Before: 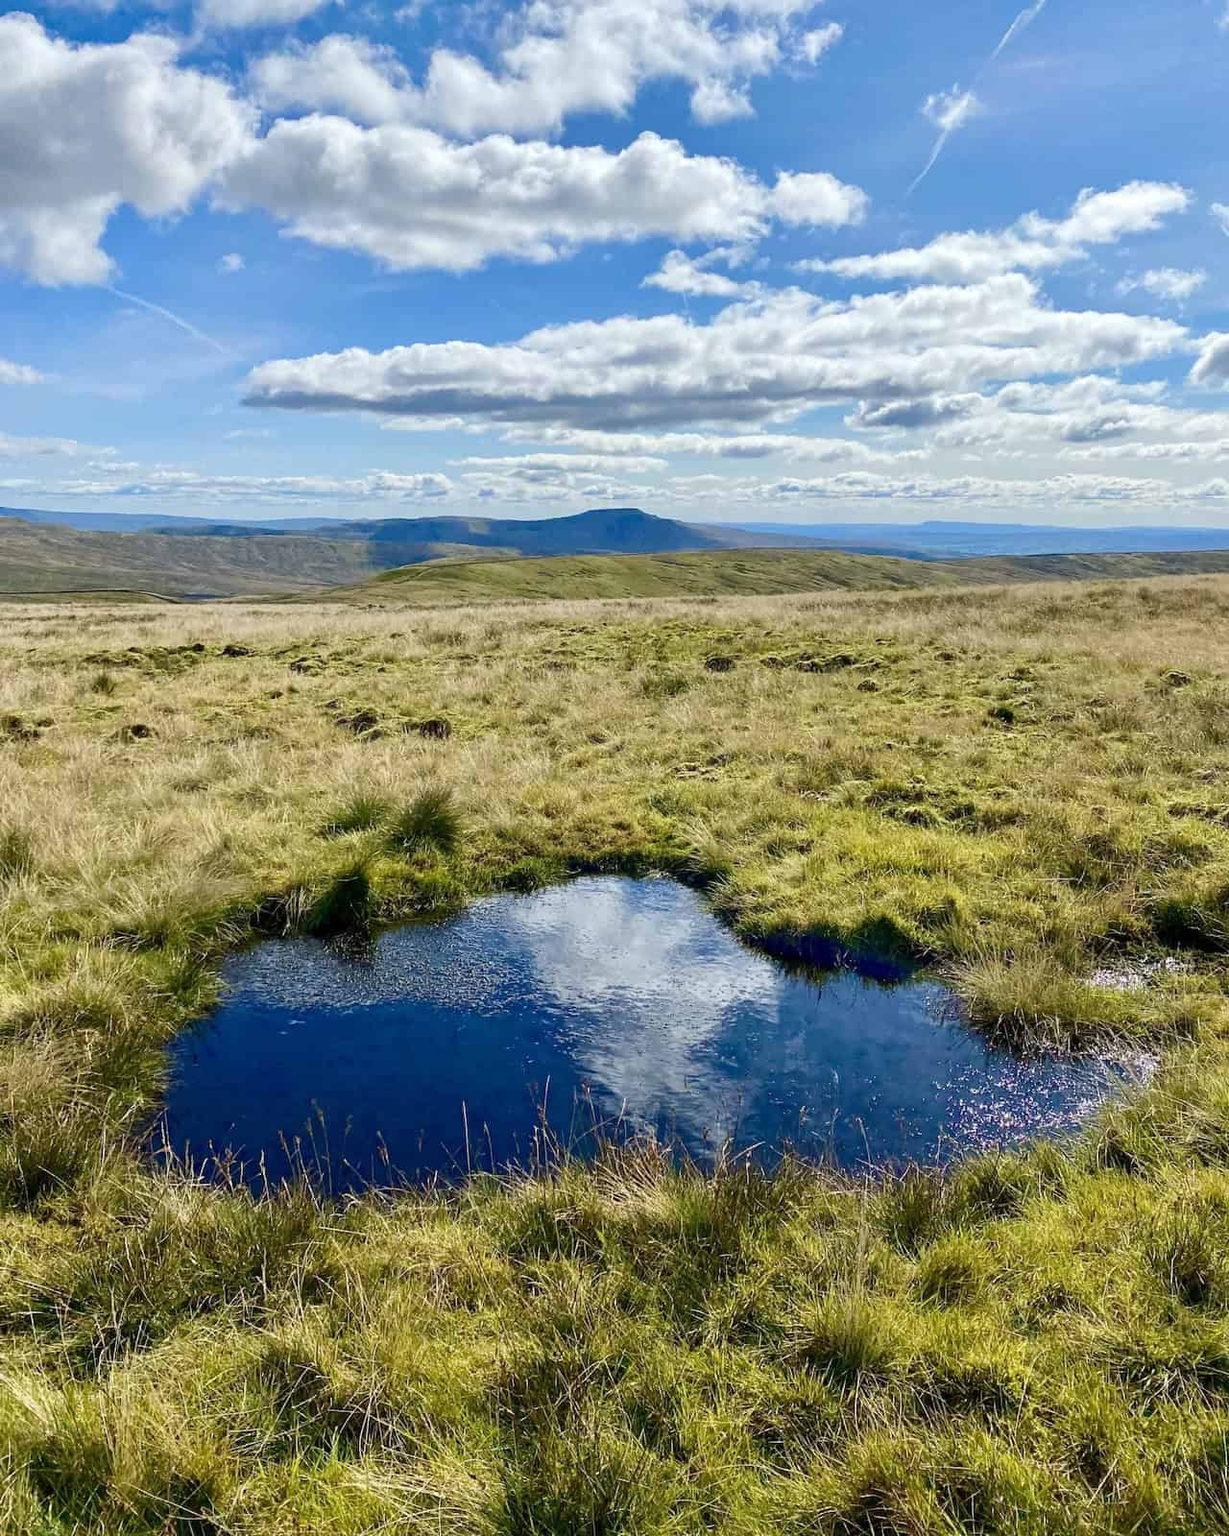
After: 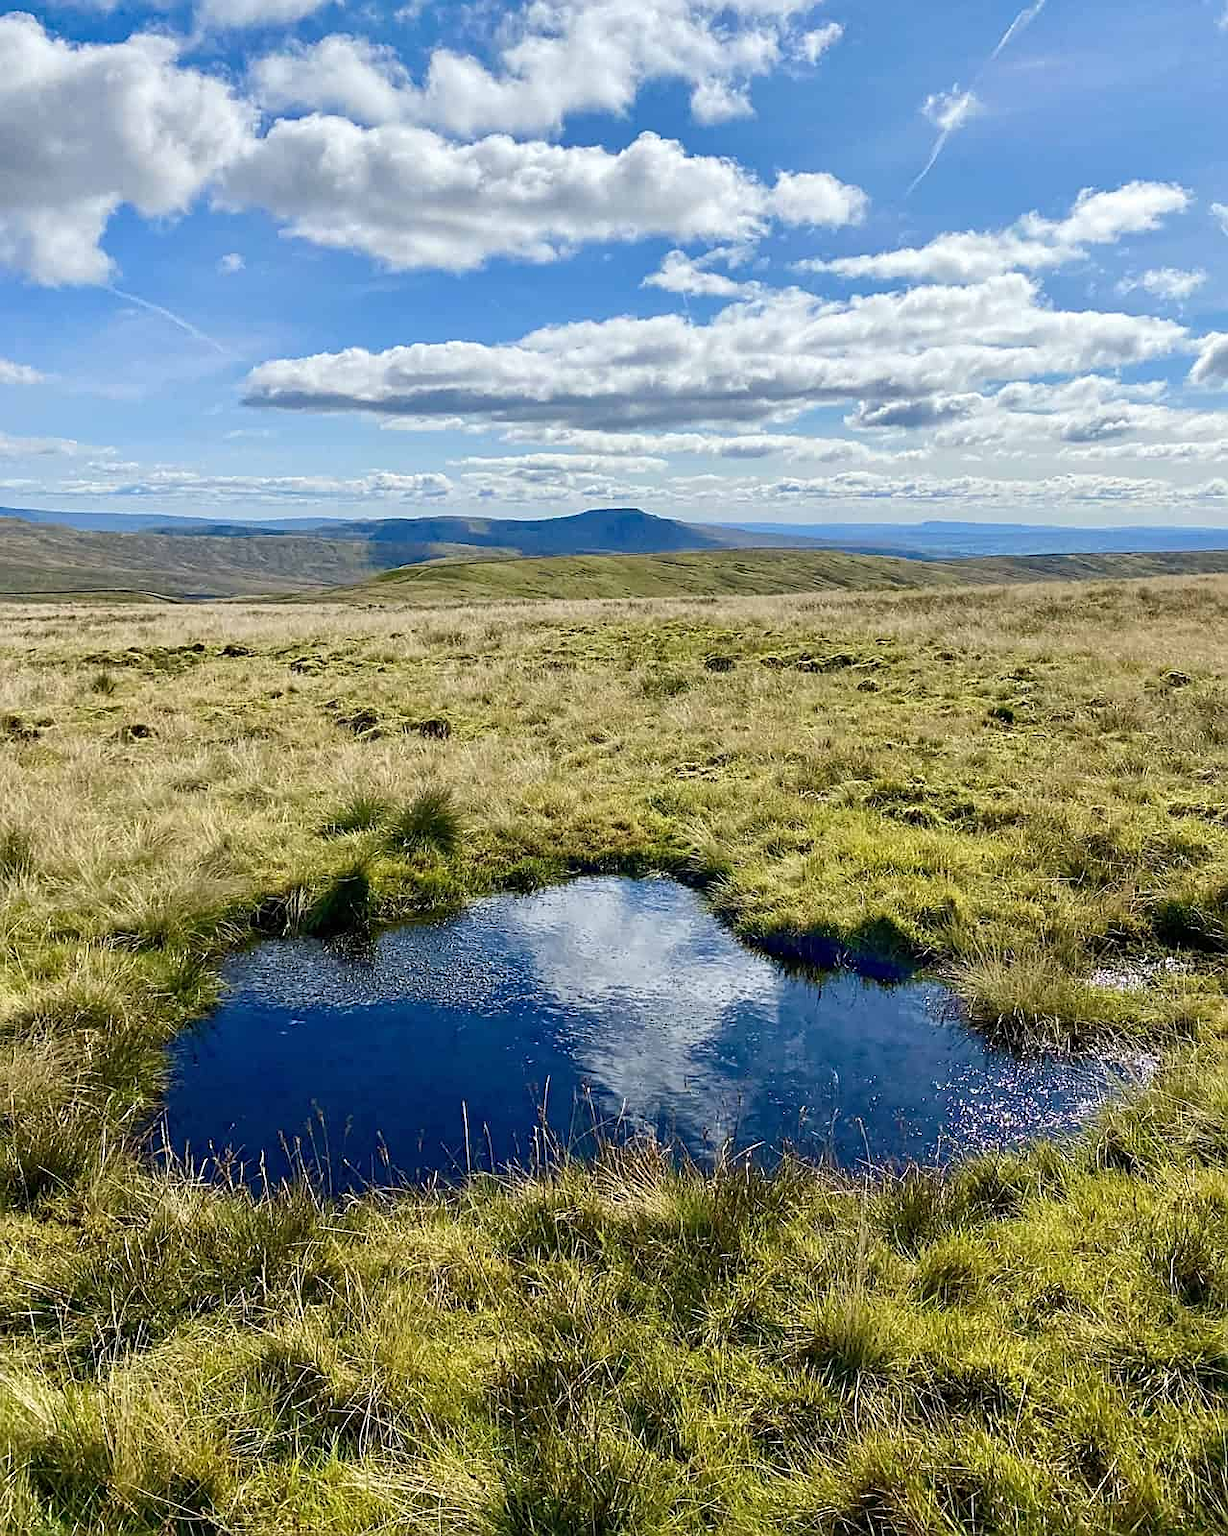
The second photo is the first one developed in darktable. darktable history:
sharpen: radius 1.938
